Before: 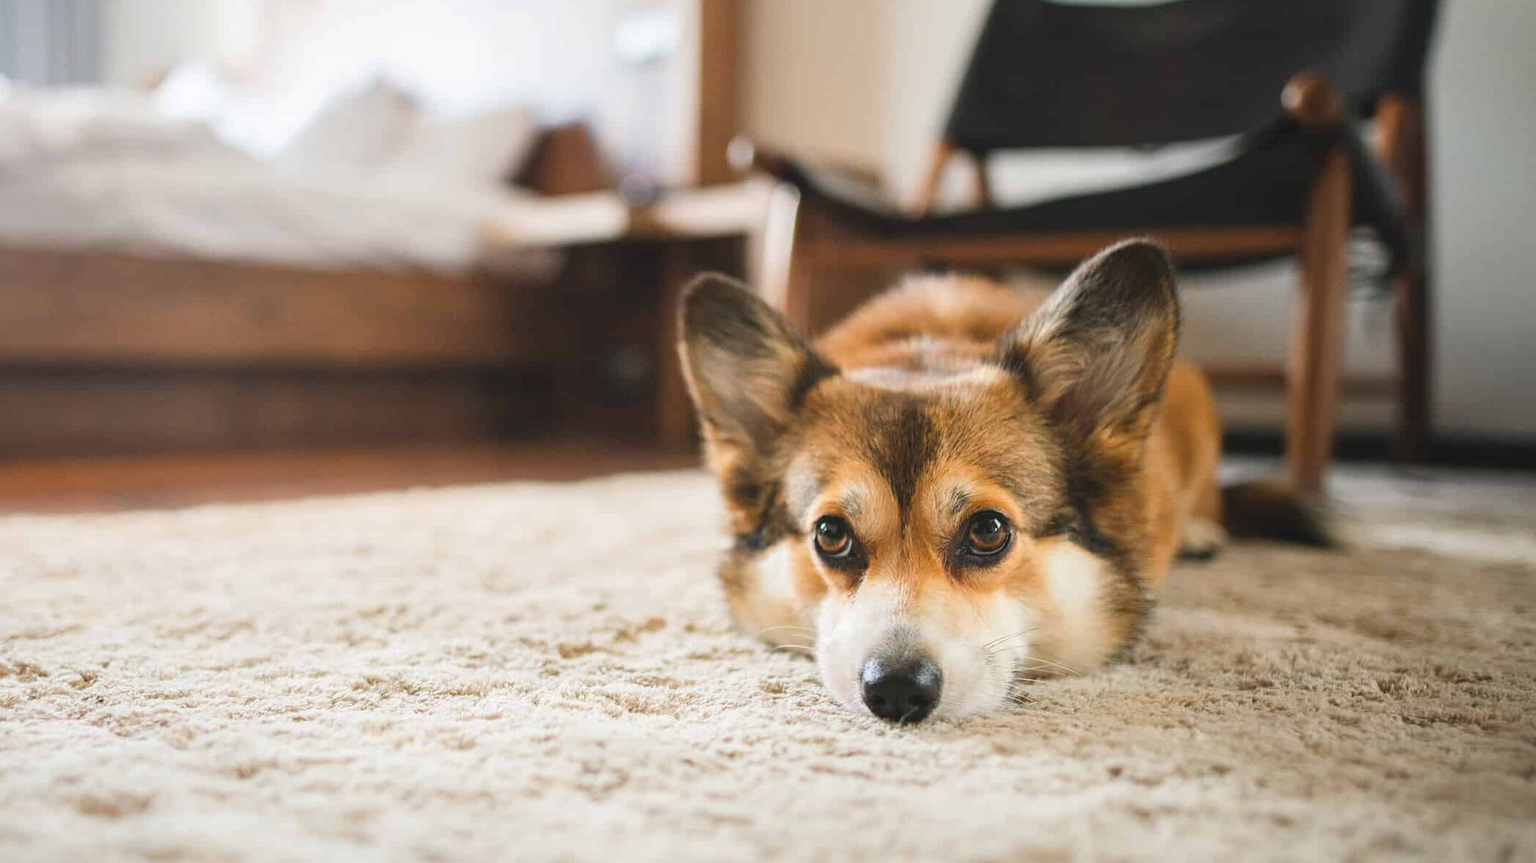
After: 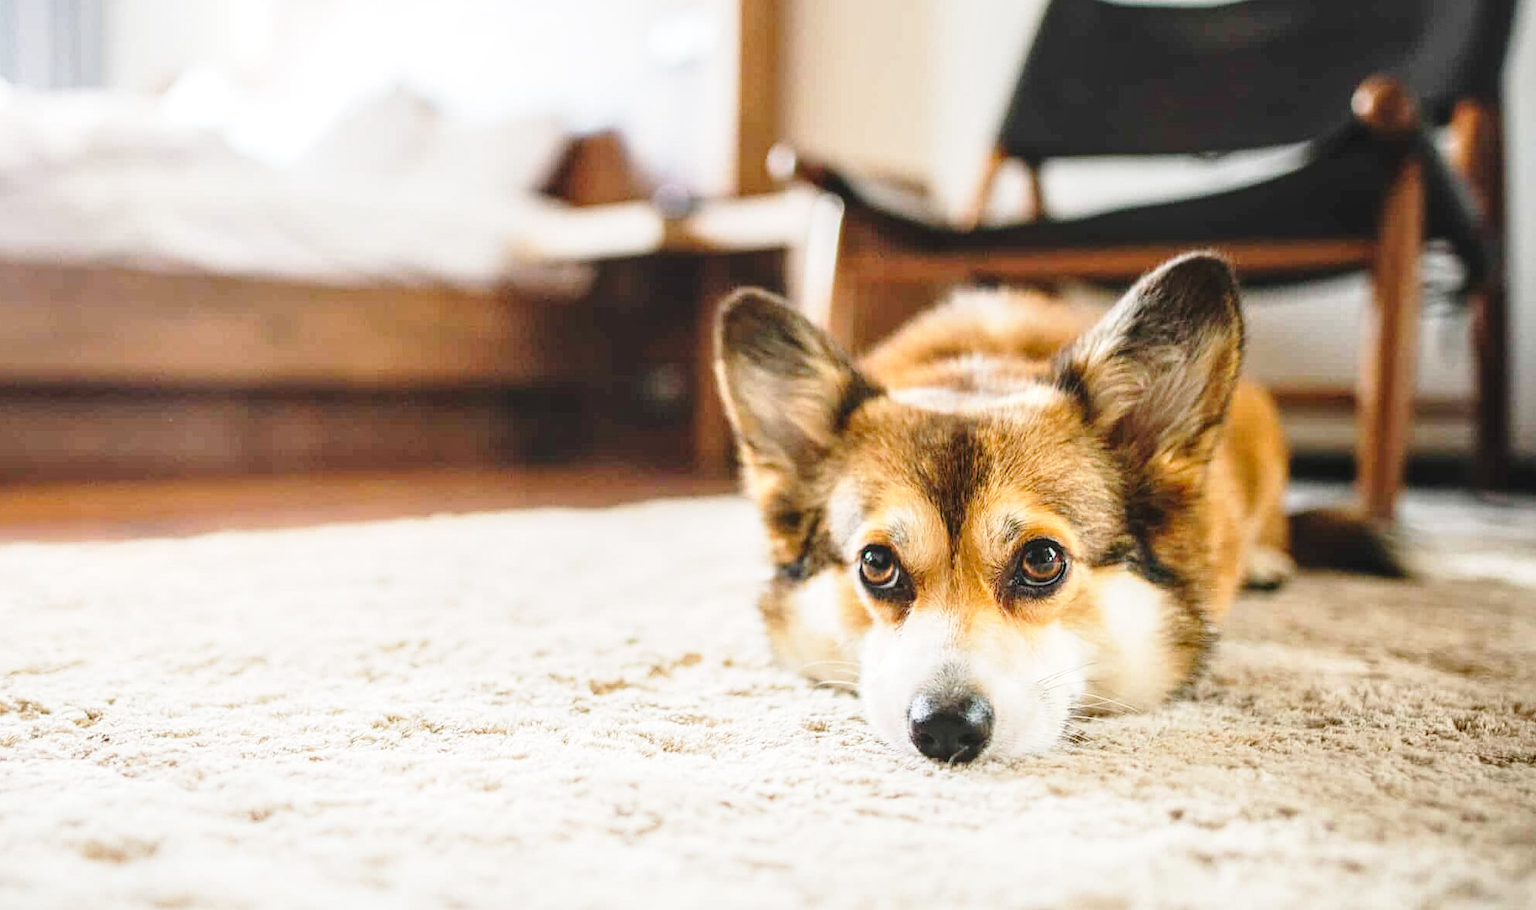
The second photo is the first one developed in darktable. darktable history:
local contrast: on, module defaults
crop and rotate: right 5.167%
base curve: curves: ch0 [(0, 0) (0.028, 0.03) (0.121, 0.232) (0.46, 0.748) (0.859, 0.968) (1, 1)], preserve colors none
